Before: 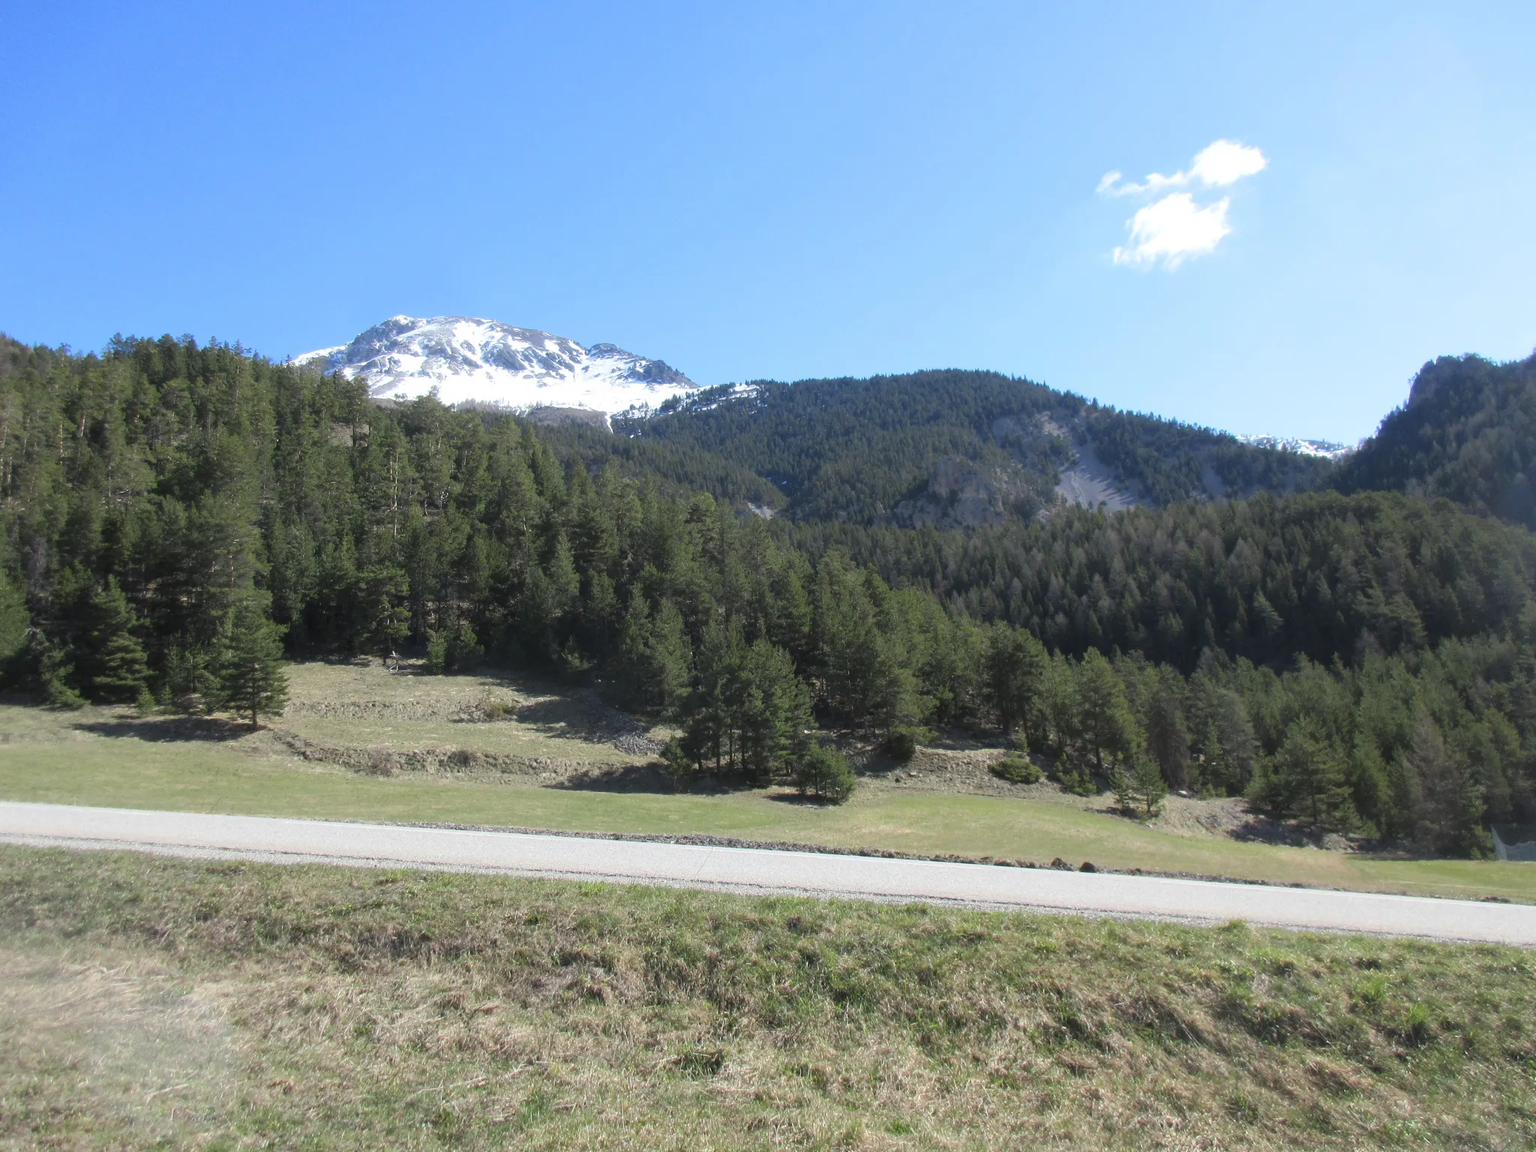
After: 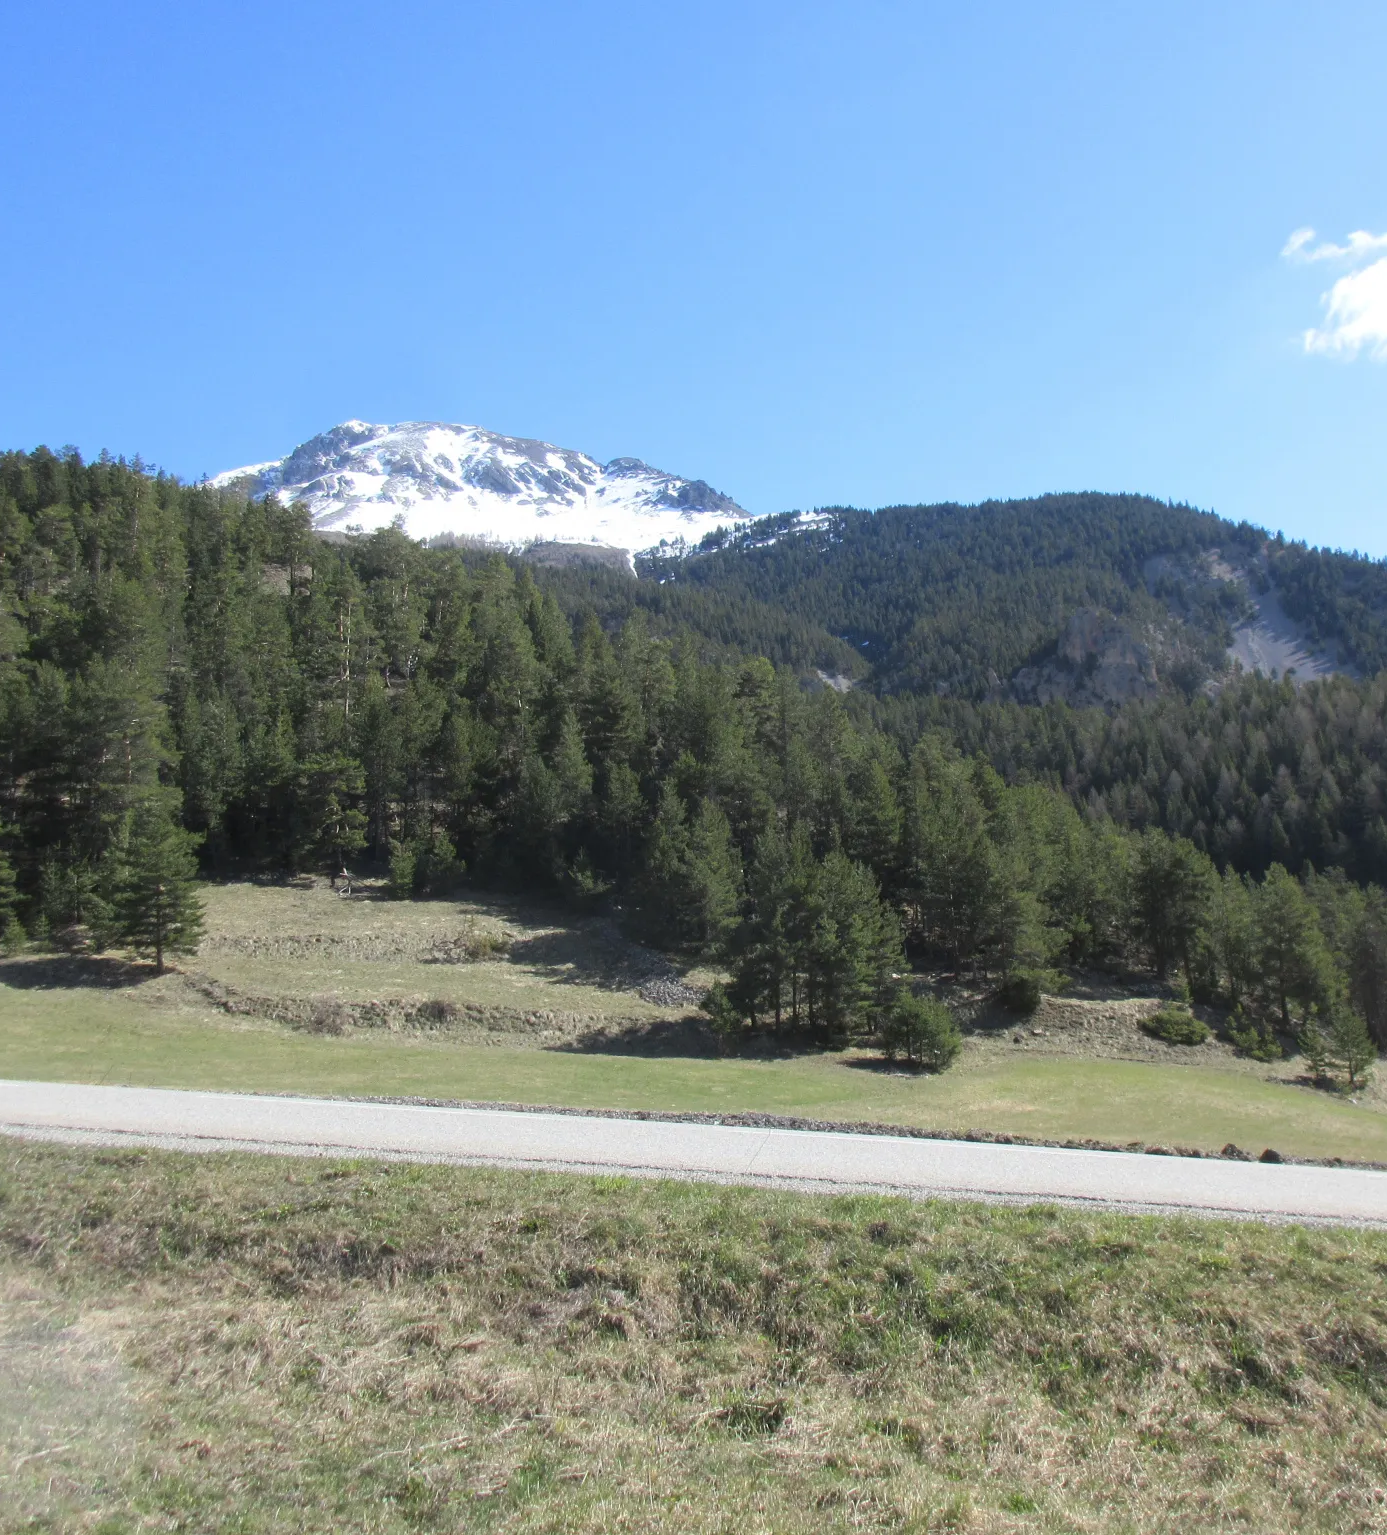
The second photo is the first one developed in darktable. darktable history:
crop and rotate: left 8.835%, right 23.401%
